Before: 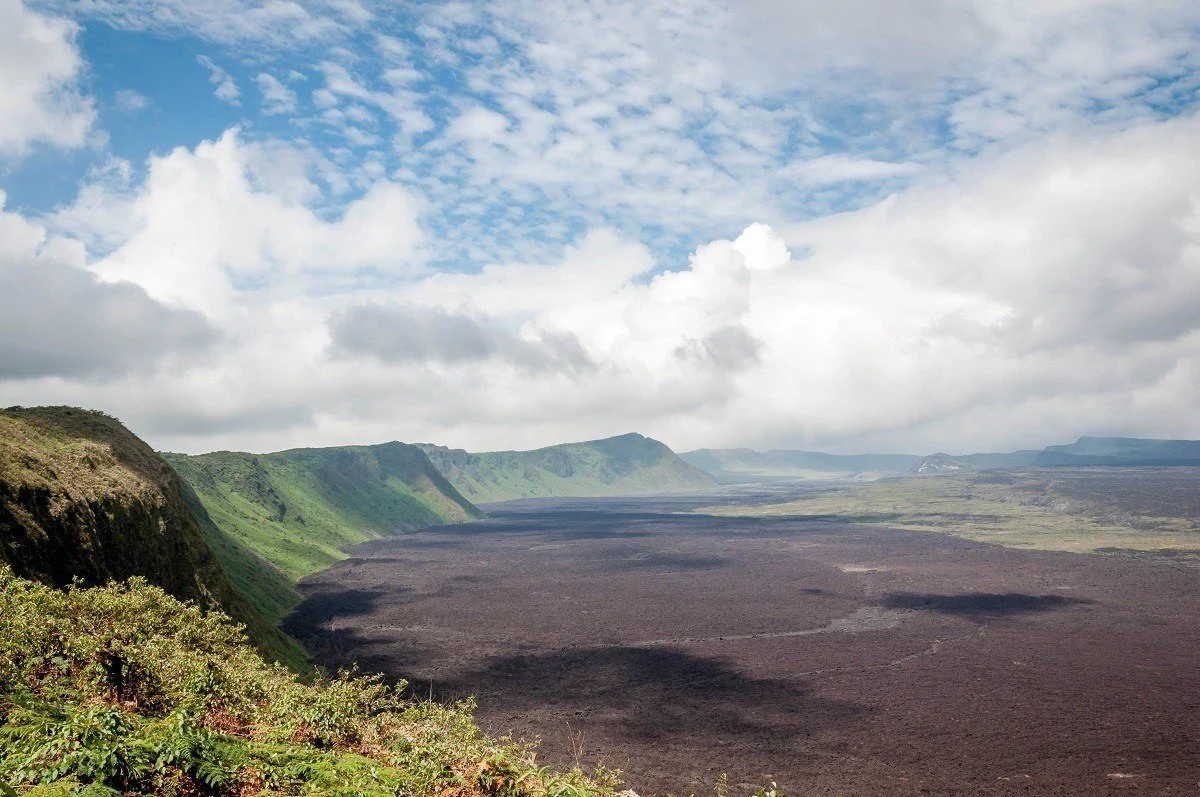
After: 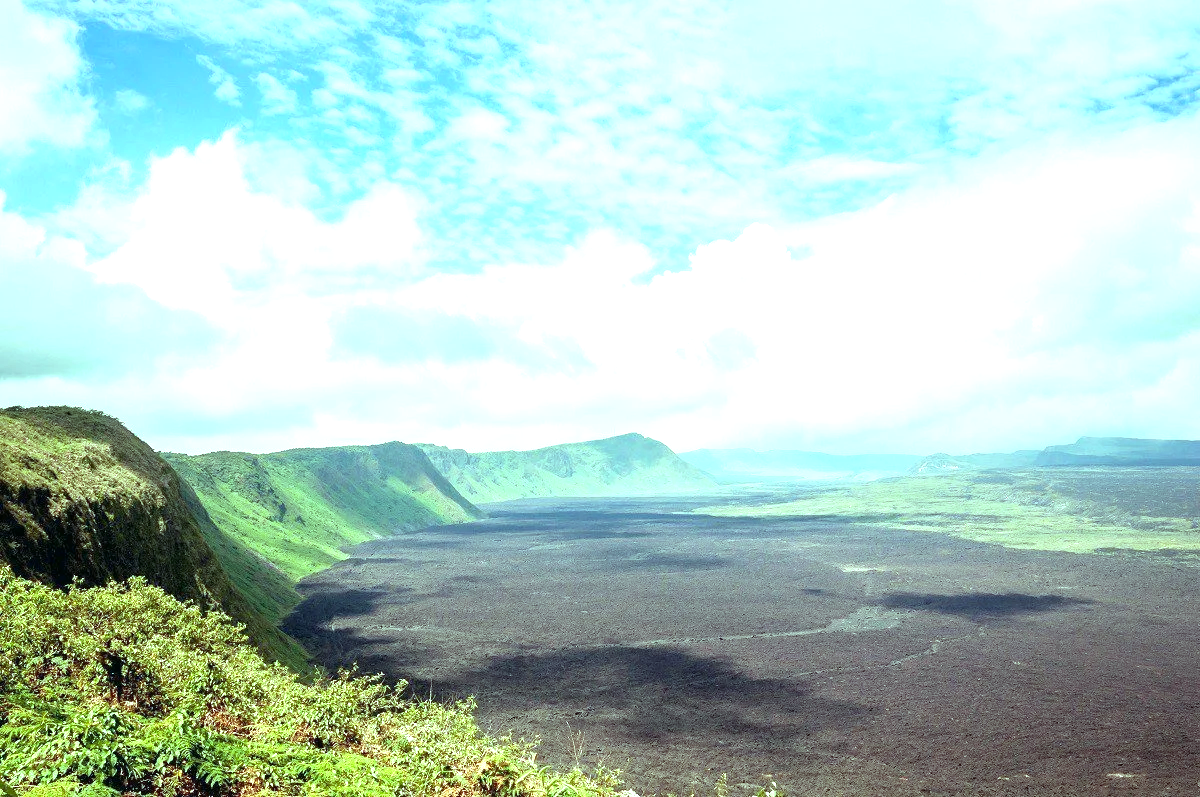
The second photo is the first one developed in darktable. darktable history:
exposure: exposure 1 EV, compensate highlight preservation false
color correction: highlights a* -4.28, highlights b* 6.53
color balance: mode lift, gamma, gain (sRGB), lift [0.997, 0.979, 1.021, 1.011], gamma [1, 1.084, 0.916, 0.998], gain [1, 0.87, 1.13, 1.101], contrast 4.55%, contrast fulcrum 38.24%, output saturation 104.09%
